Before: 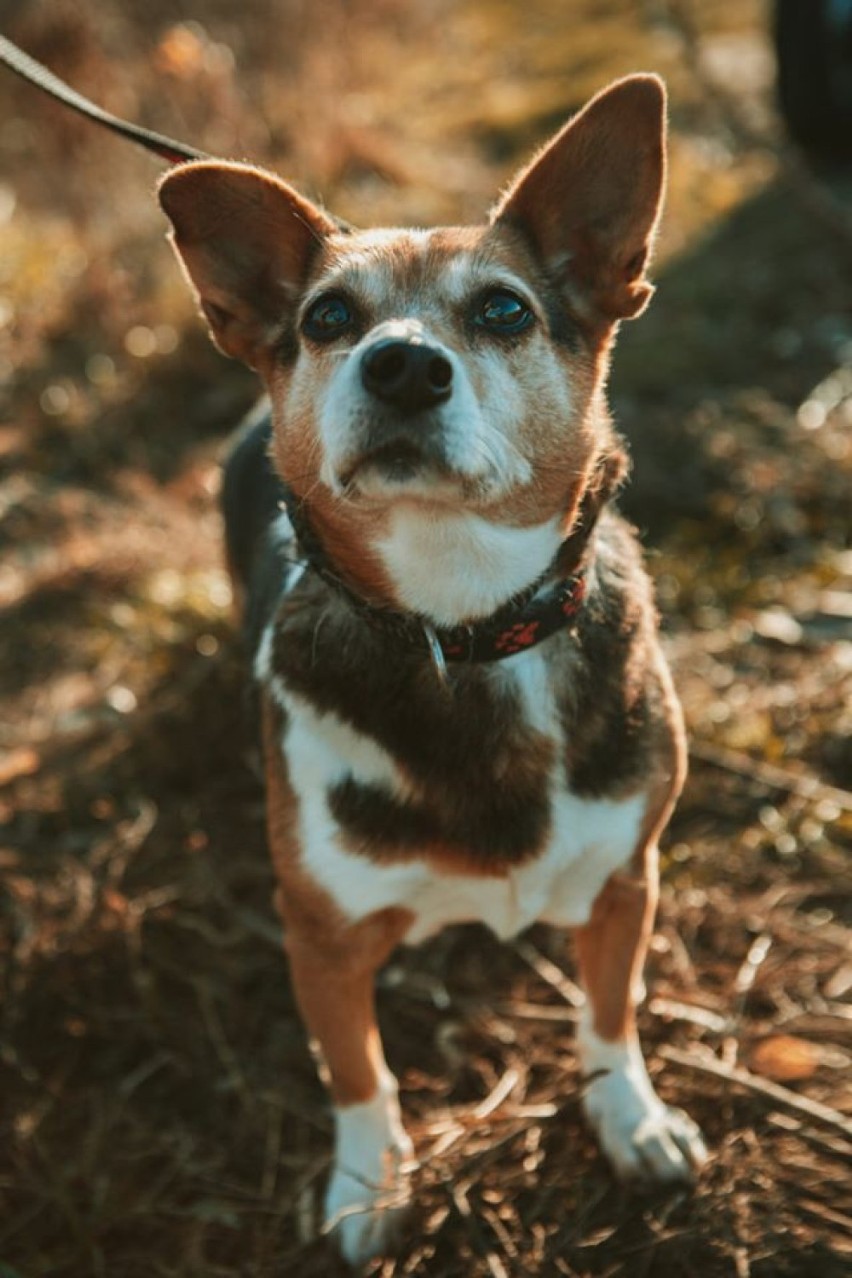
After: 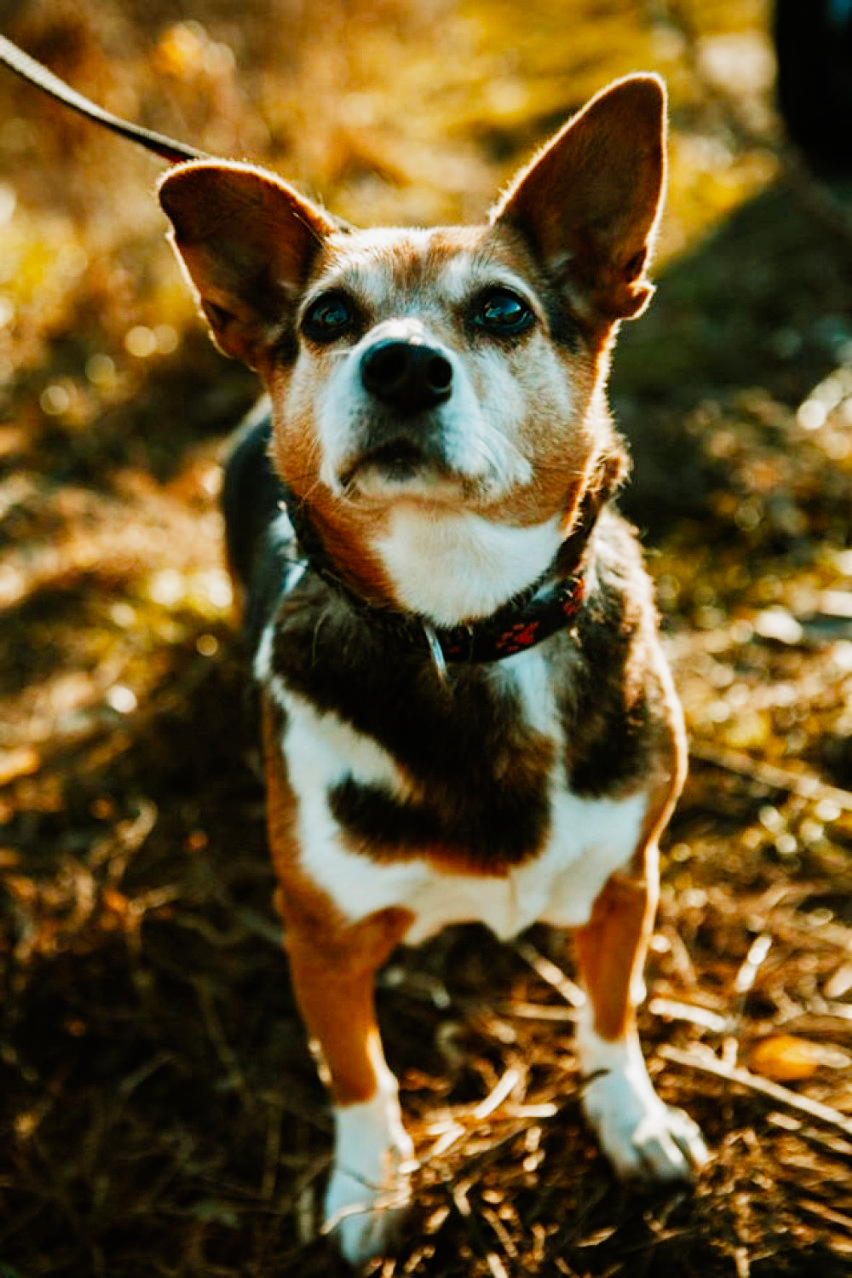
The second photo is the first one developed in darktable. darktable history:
color balance rgb: shadows lift › luminance -10.317%, power › hue 175.07°, highlights gain › chroma 0.119%, highlights gain › hue 332.54°, global offset › luminance 0.258%, perceptual saturation grading › global saturation 19.862%, perceptual brilliance grading › global brilliance 17.645%, global vibrance 20%
shadows and highlights: shadows 12.48, white point adjustment 1.24, highlights -1.7, soften with gaussian
filmic rgb: black relative exposure -5.12 EV, white relative exposure 3.98 EV, threshold 3.02 EV, hardness 2.89, contrast 1.299, add noise in highlights 0.002, preserve chrominance no, color science v3 (2019), use custom middle-gray values true, contrast in highlights soft, enable highlight reconstruction true
